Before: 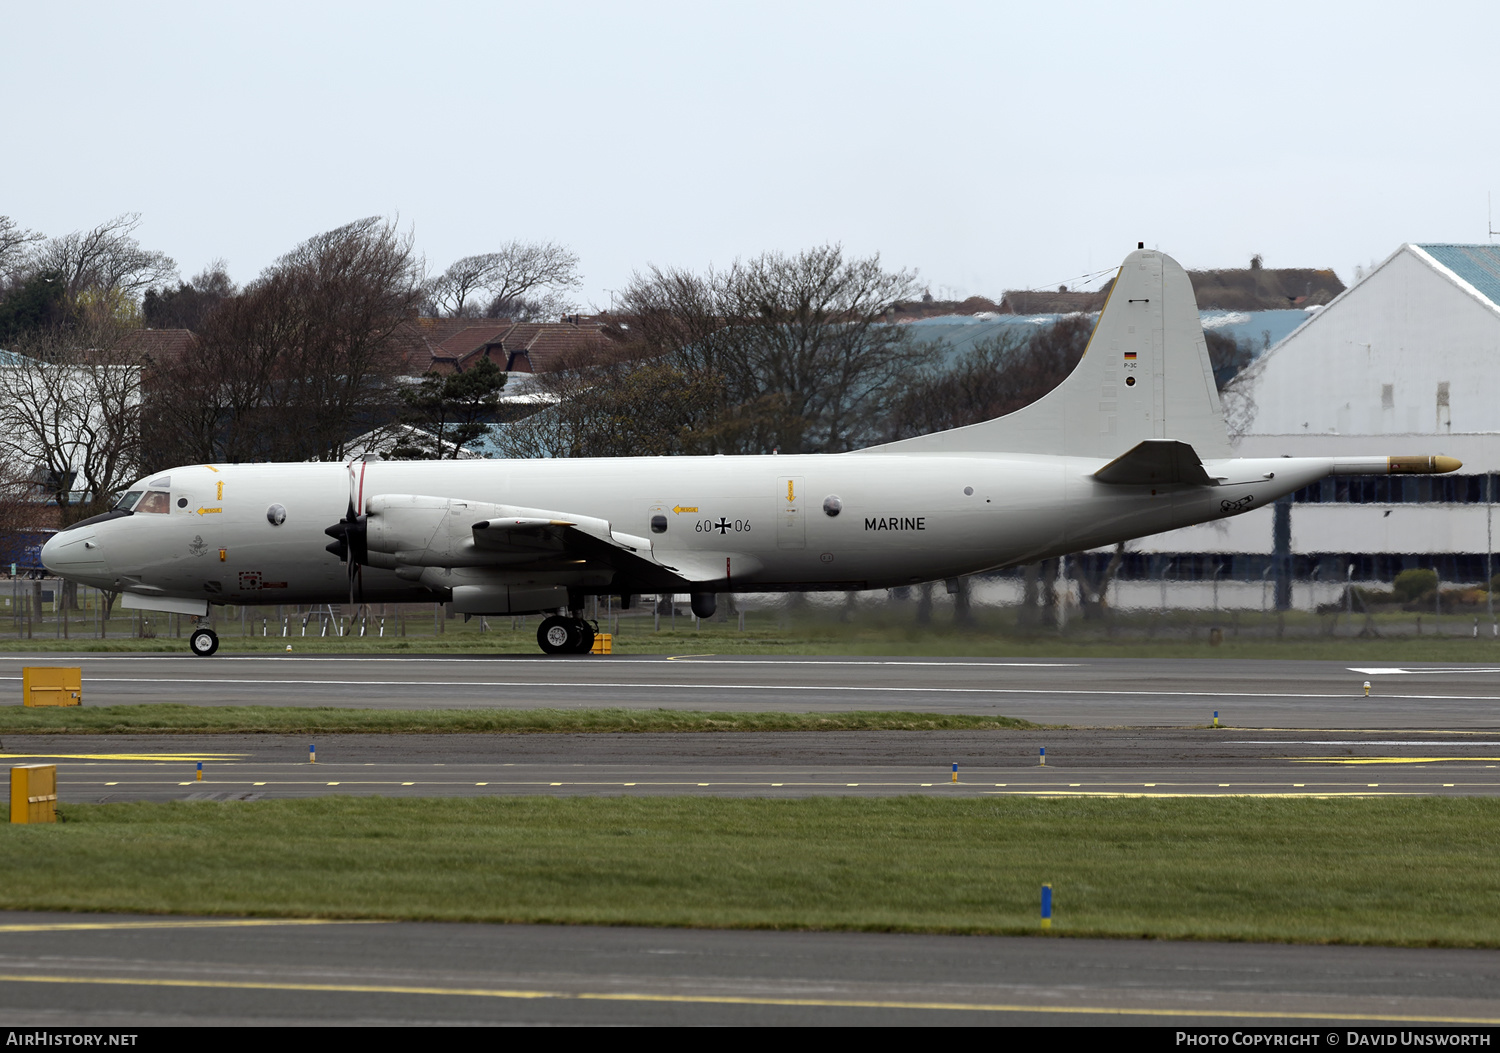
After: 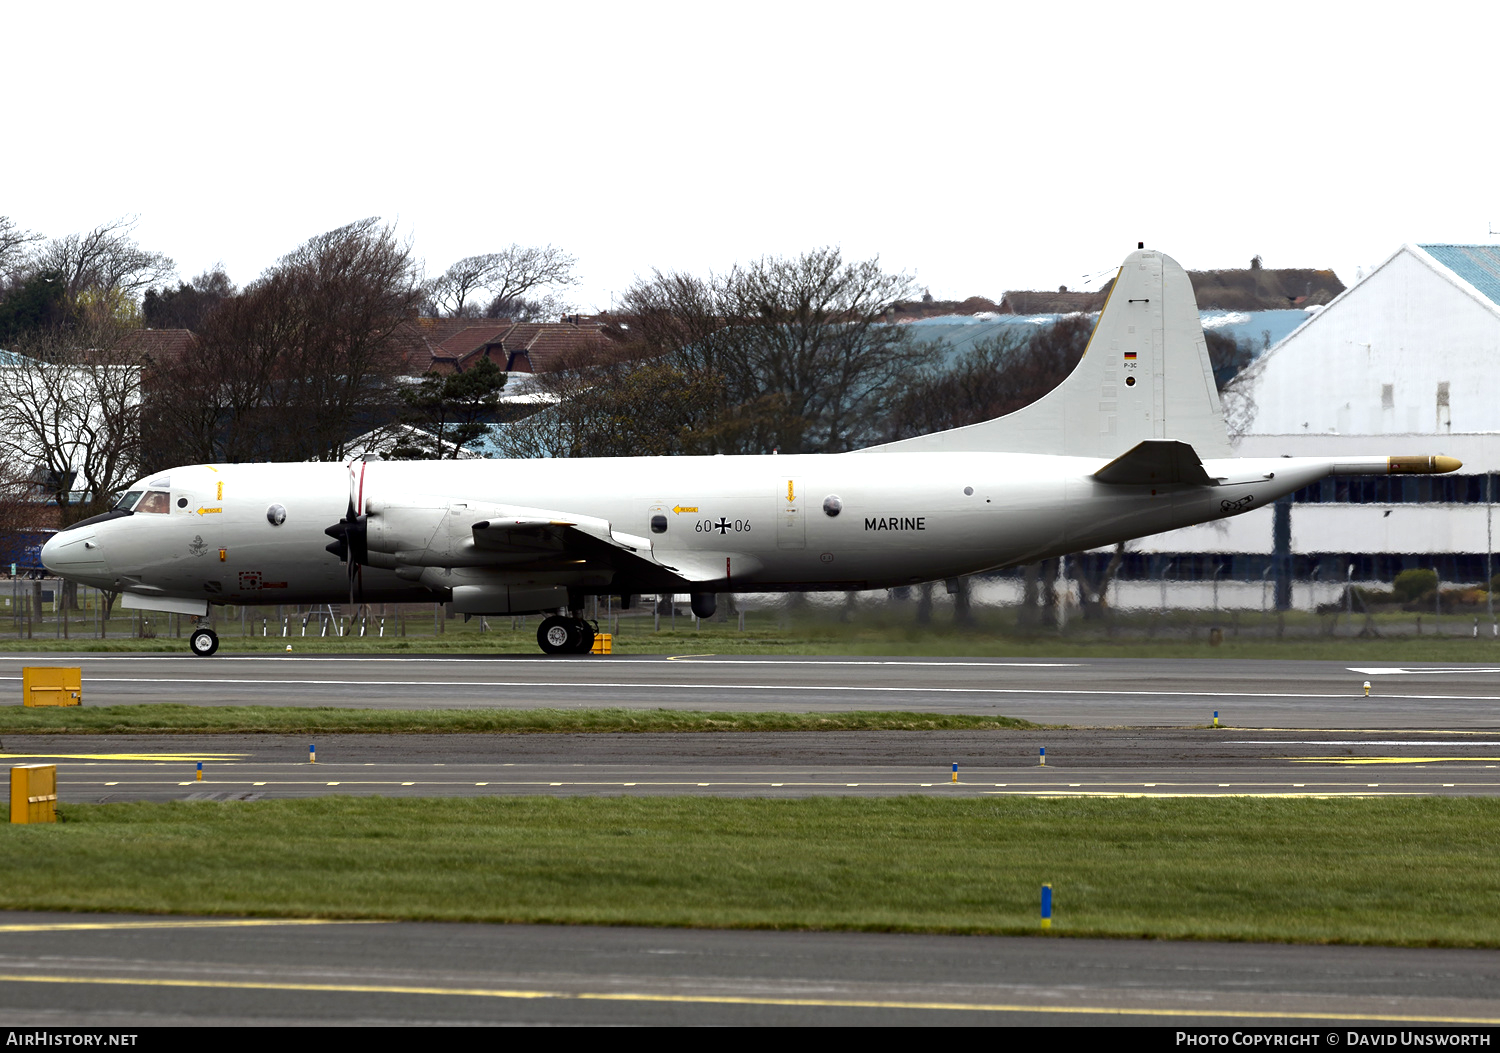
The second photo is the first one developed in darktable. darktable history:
exposure: black level correction 0, exposure 0.702 EV, compensate highlight preservation false
contrast brightness saturation: contrast 0.065, brightness -0.125, saturation 0.059
